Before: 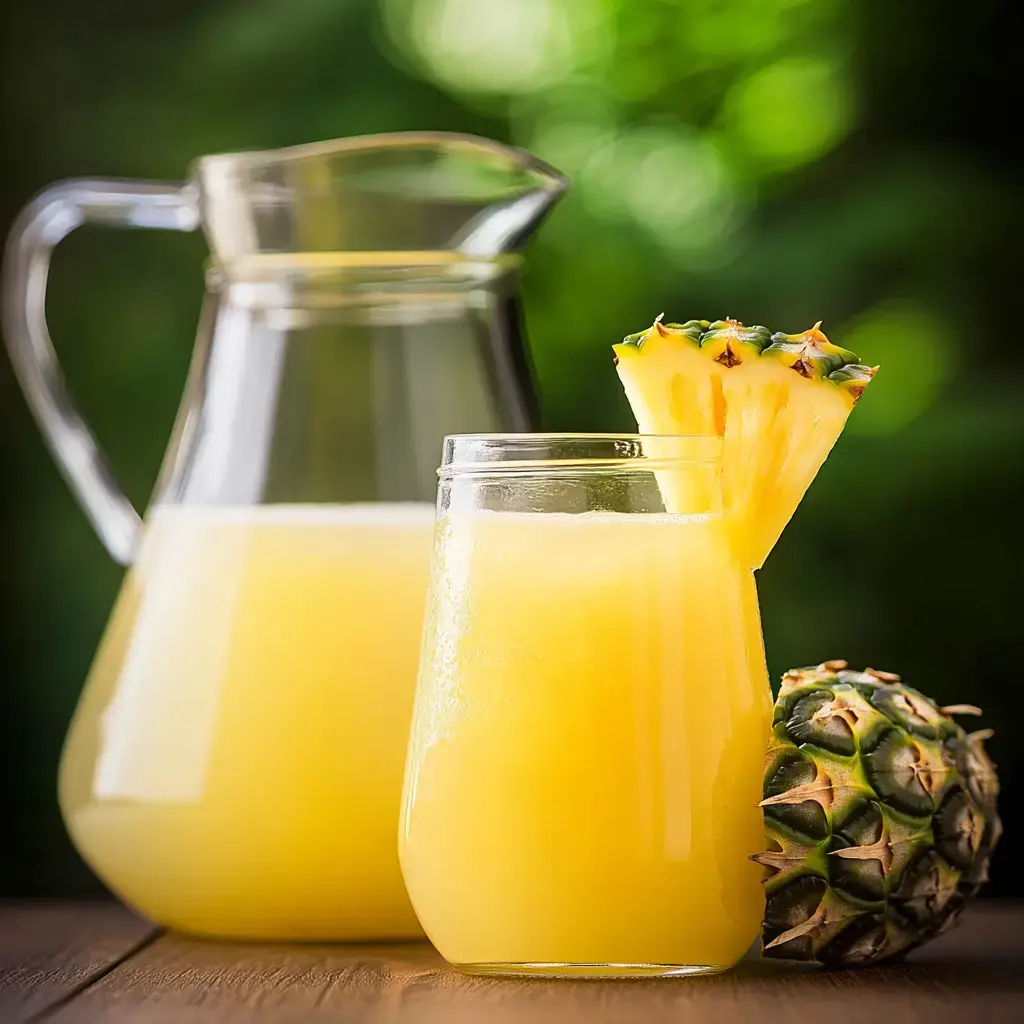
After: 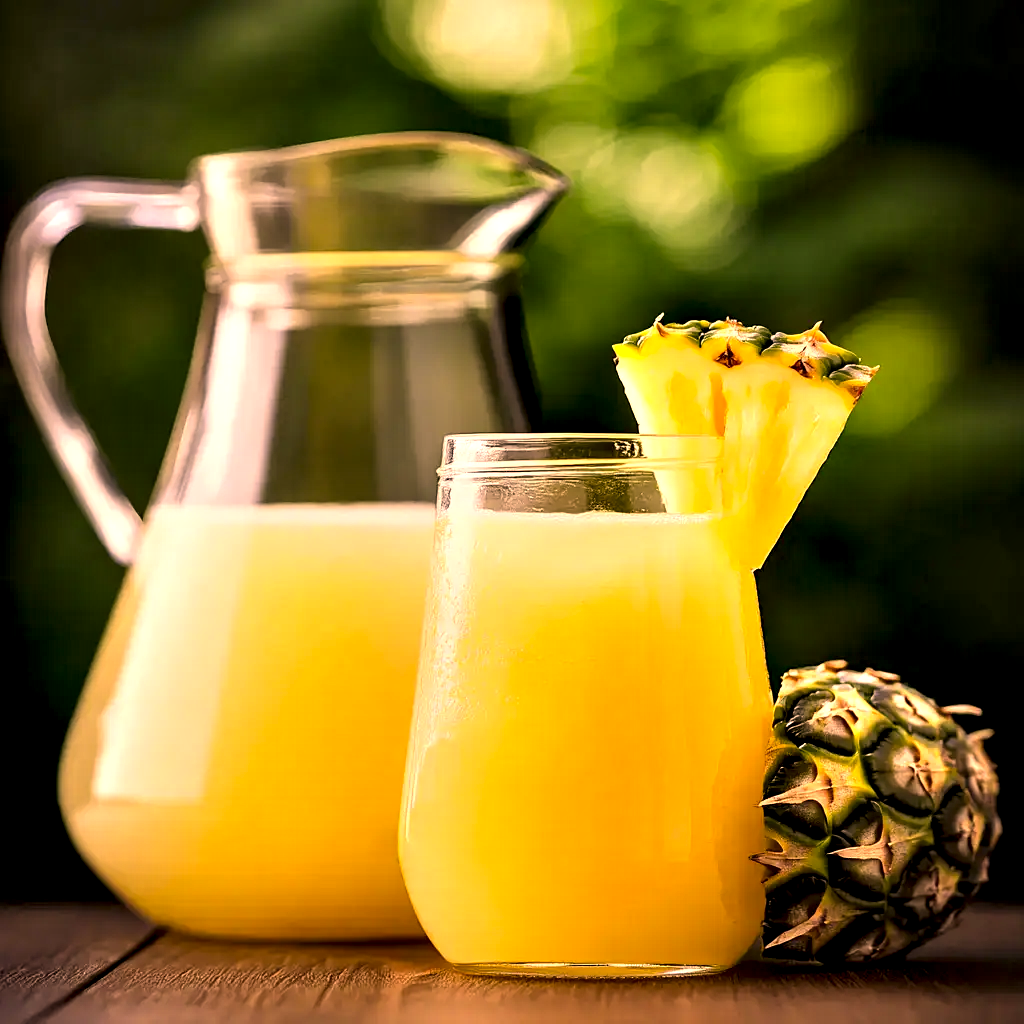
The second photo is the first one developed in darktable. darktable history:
color correction: highlights a* 21.88, highlights b* 22.38
contrast equalizer: octaves 7, y [[0.609, 0.611, 0.615, 0.613, 0.607, 0.603], [0.504, 0.498, 0.496, 0.499, 0.506, 0.516], [0 ×6], [0 ×6], [0 ×6]]
